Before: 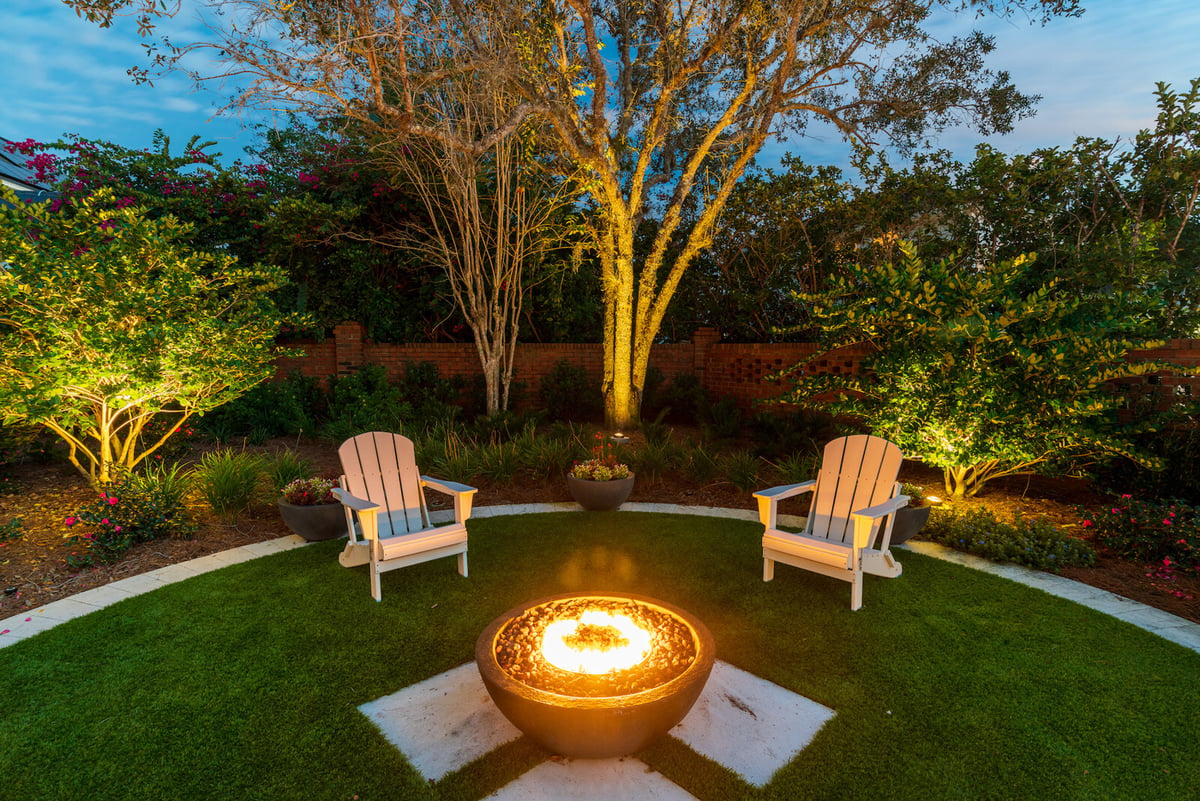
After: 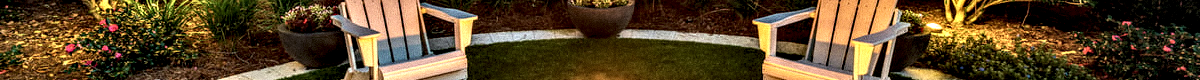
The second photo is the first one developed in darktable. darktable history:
grain: mid-tones bias 0%
tone equalizer: on, module defaults
local contrast: shadows 185%, detail 225%
crop and rotate: top 59.084%, bottom 30.916%
